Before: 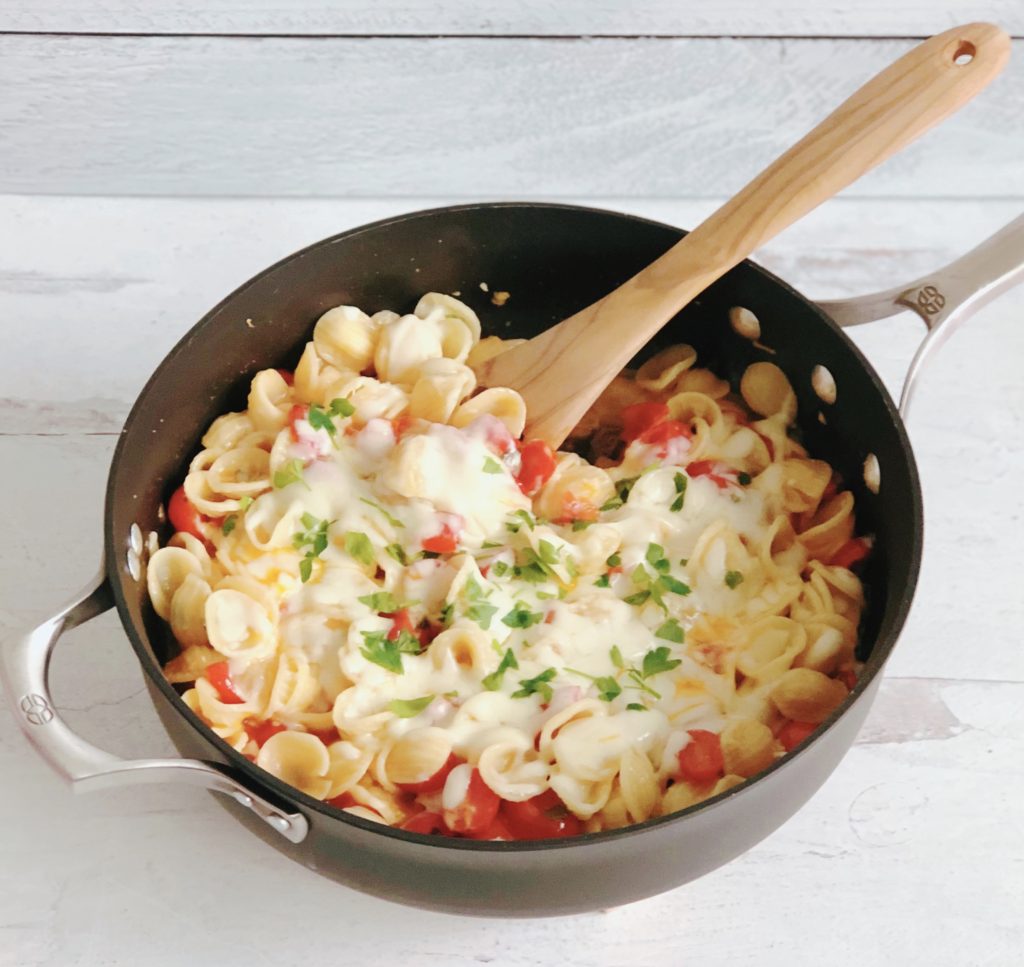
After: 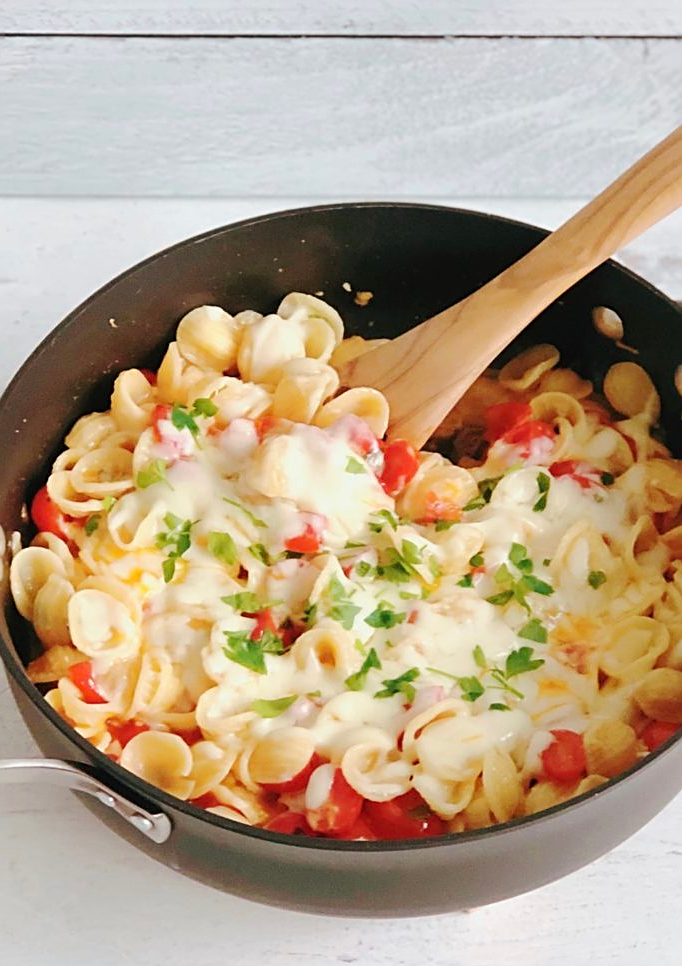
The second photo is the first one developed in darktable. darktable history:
sharpen: on, module defaults
crop and rotate: left 13.409%, right 19.924%
